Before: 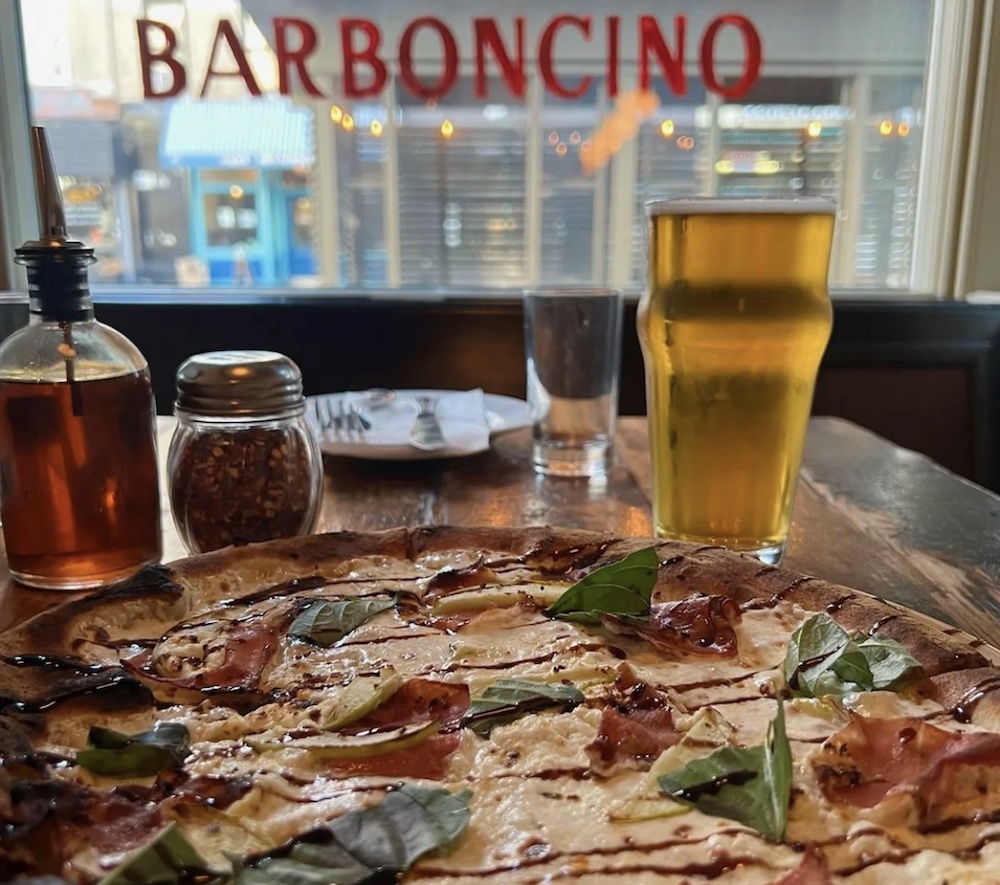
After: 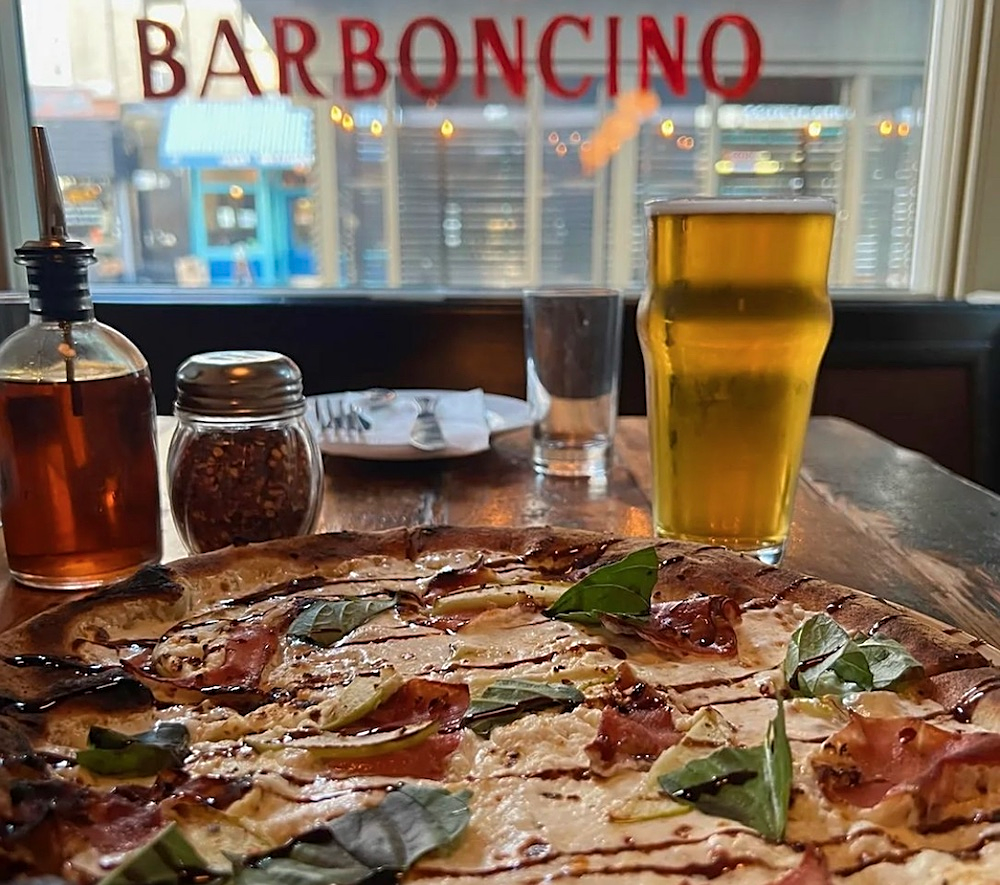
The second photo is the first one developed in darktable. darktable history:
sharpen: on, module defaults
color balance rgb: on, module defaults
